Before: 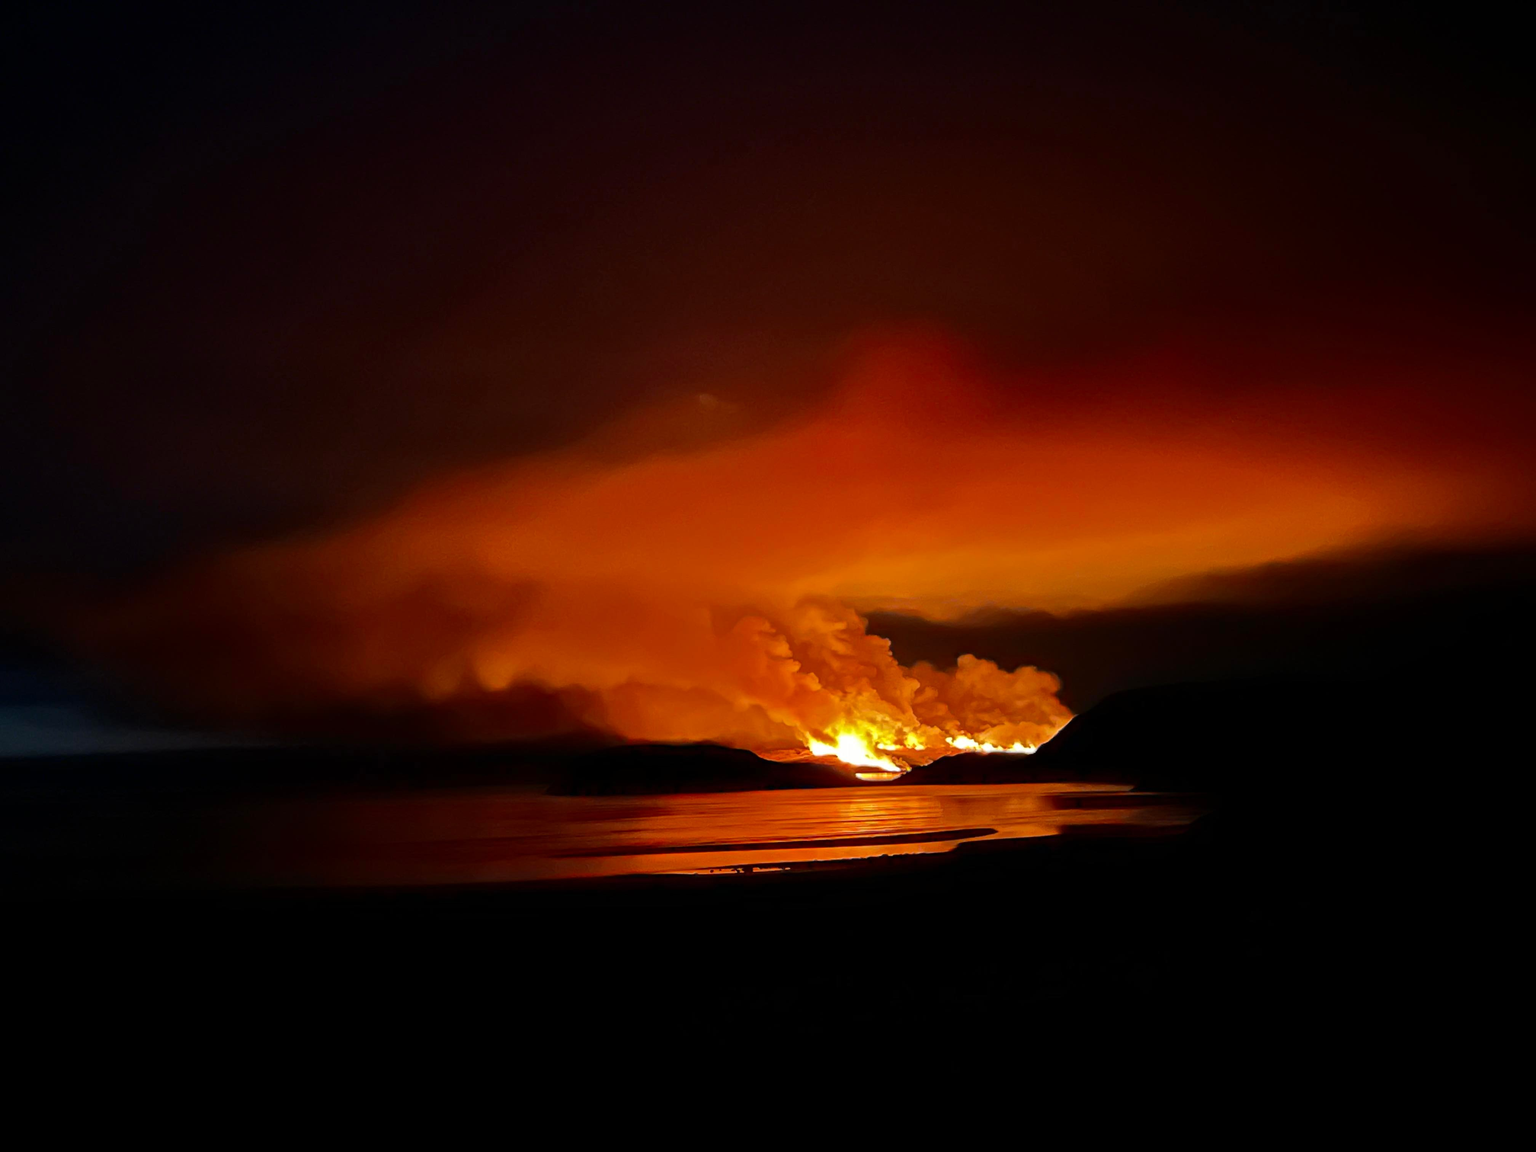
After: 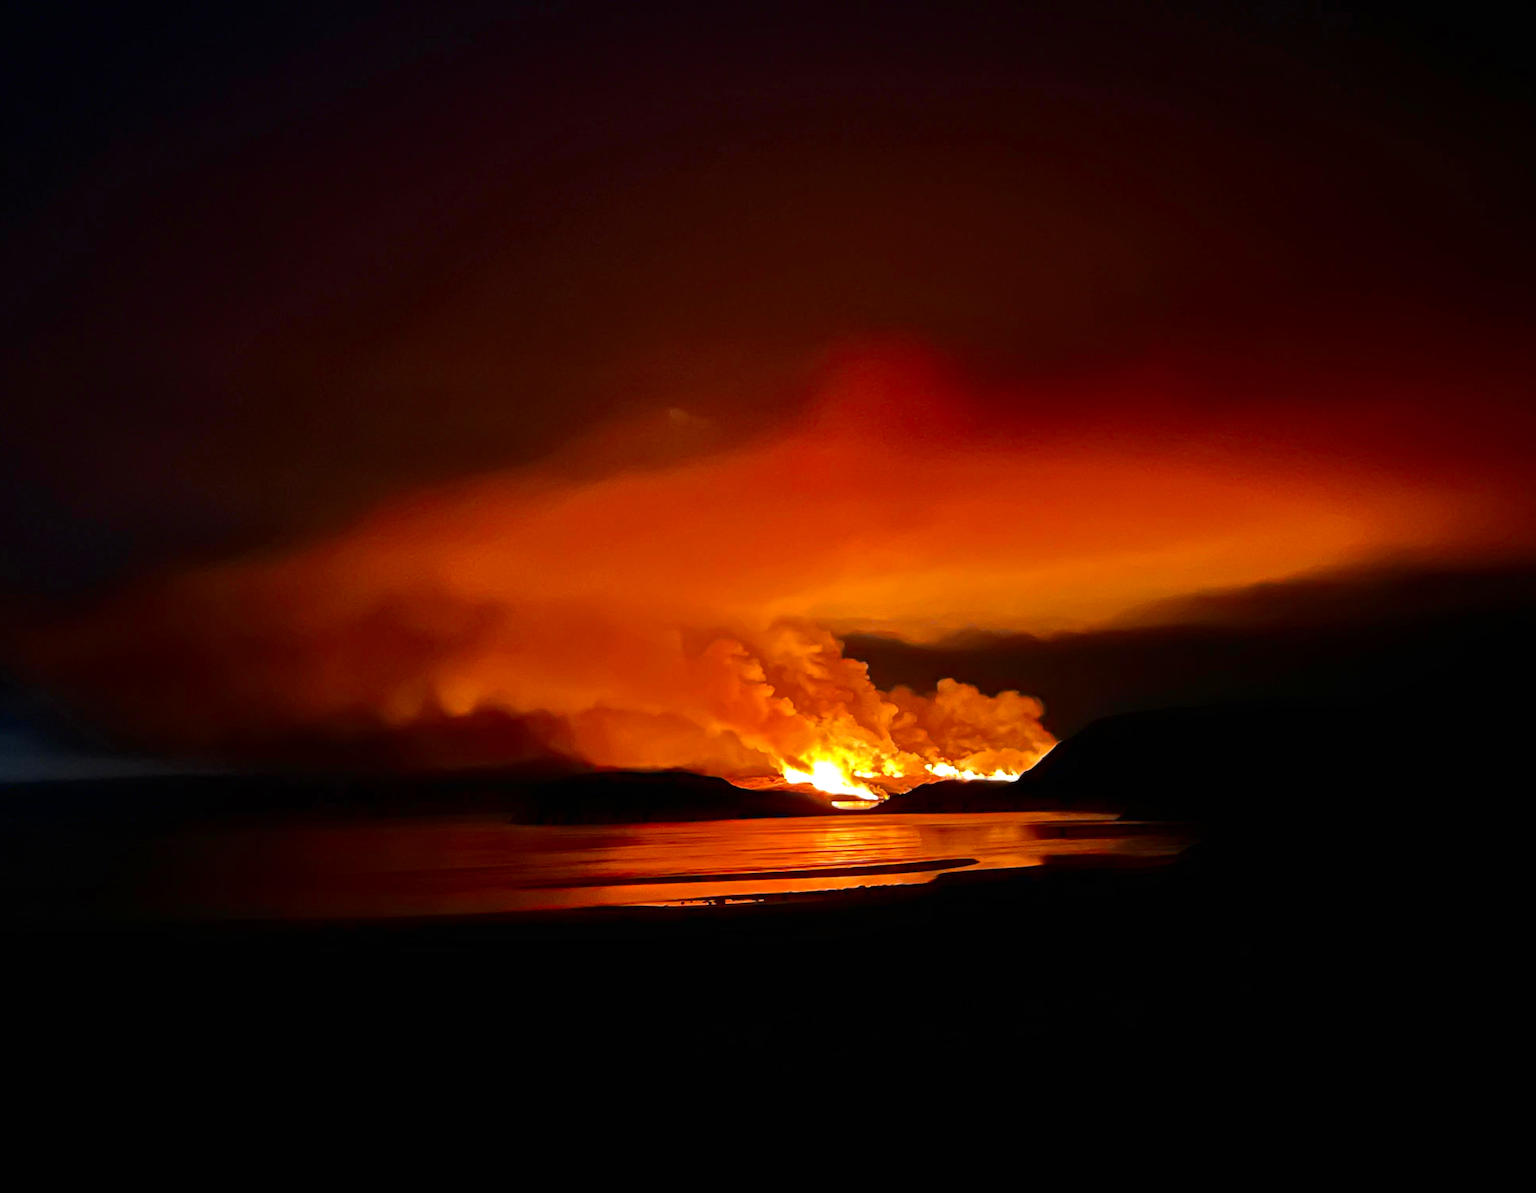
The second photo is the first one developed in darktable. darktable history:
crop and rotate: left 3.492%
contrast brightness saturation: contrast 0.031, brightness -0.043
exposure: black level correction 0, exposure 0.499 EV, compensate exposure bias true, compensate highlight preservation false
